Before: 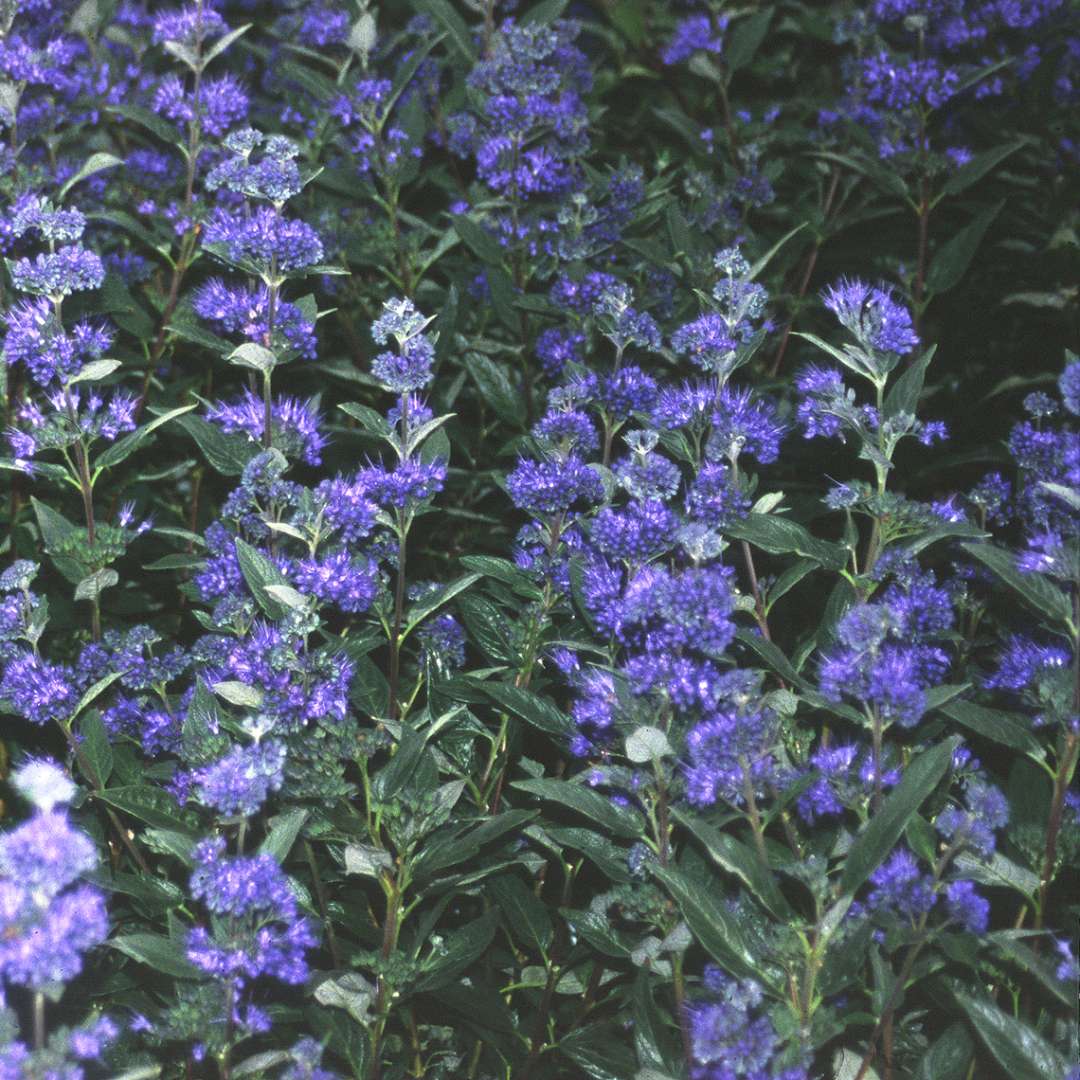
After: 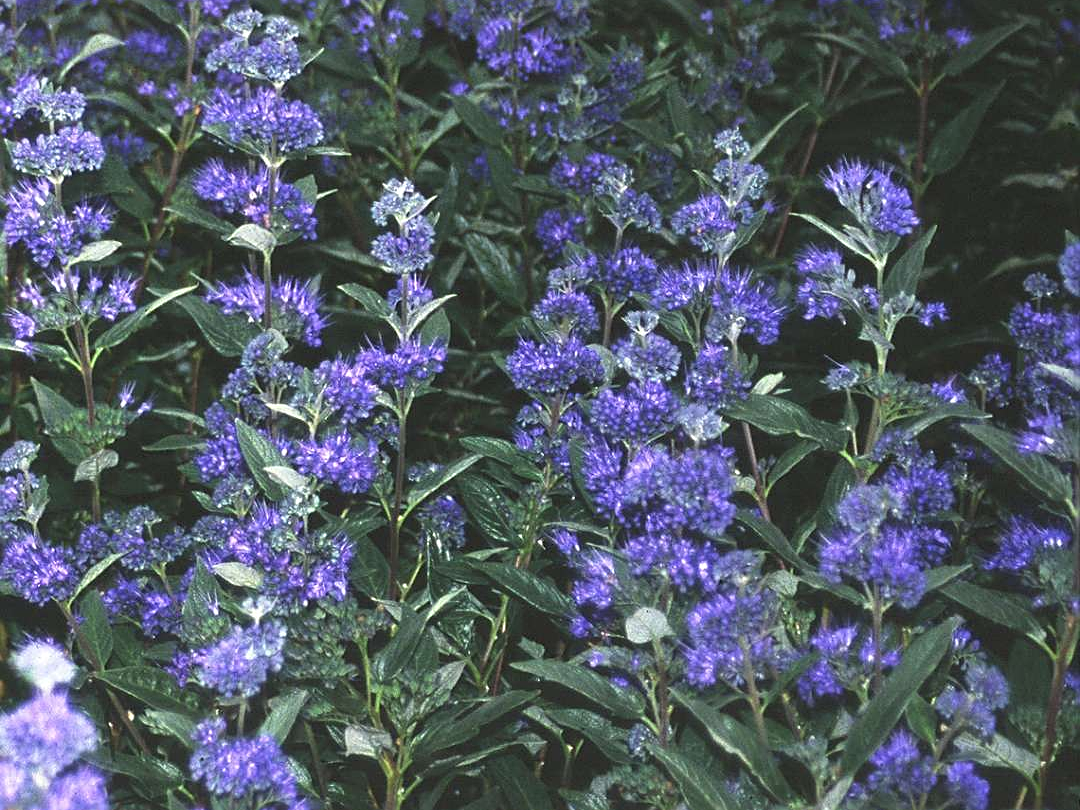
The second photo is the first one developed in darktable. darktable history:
sharpen: on, module defaults
crop: top 11.024%, bottom 13.946%
